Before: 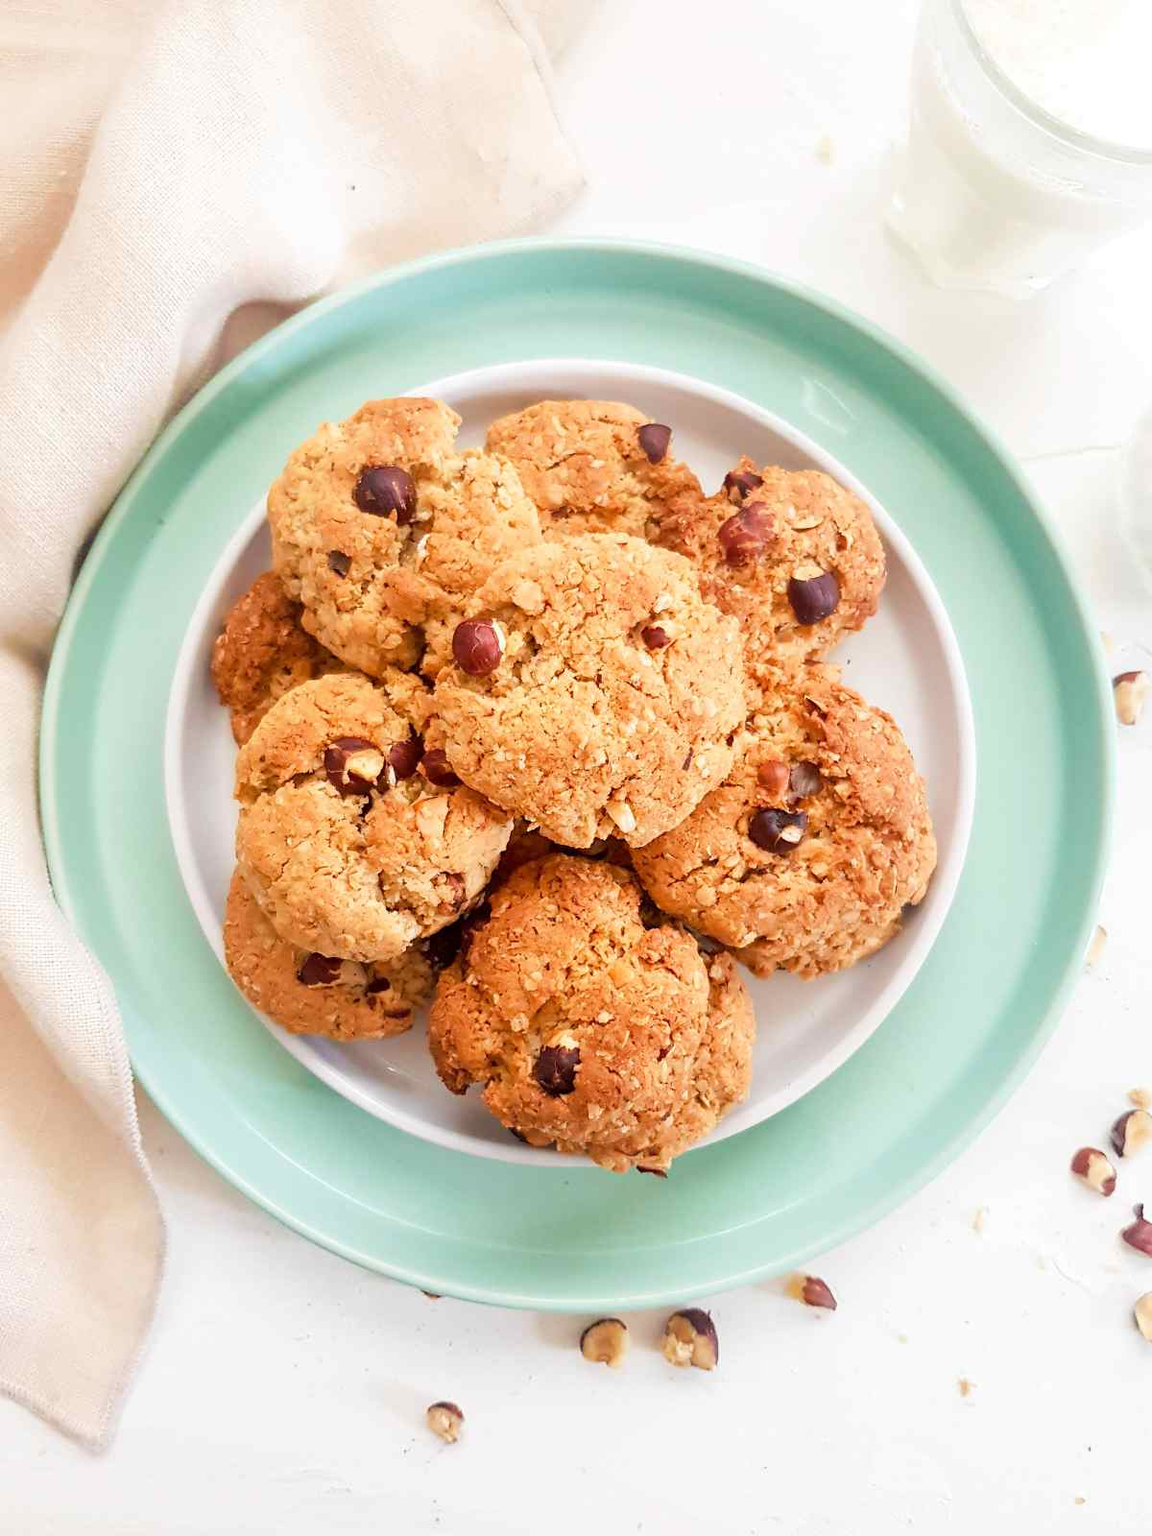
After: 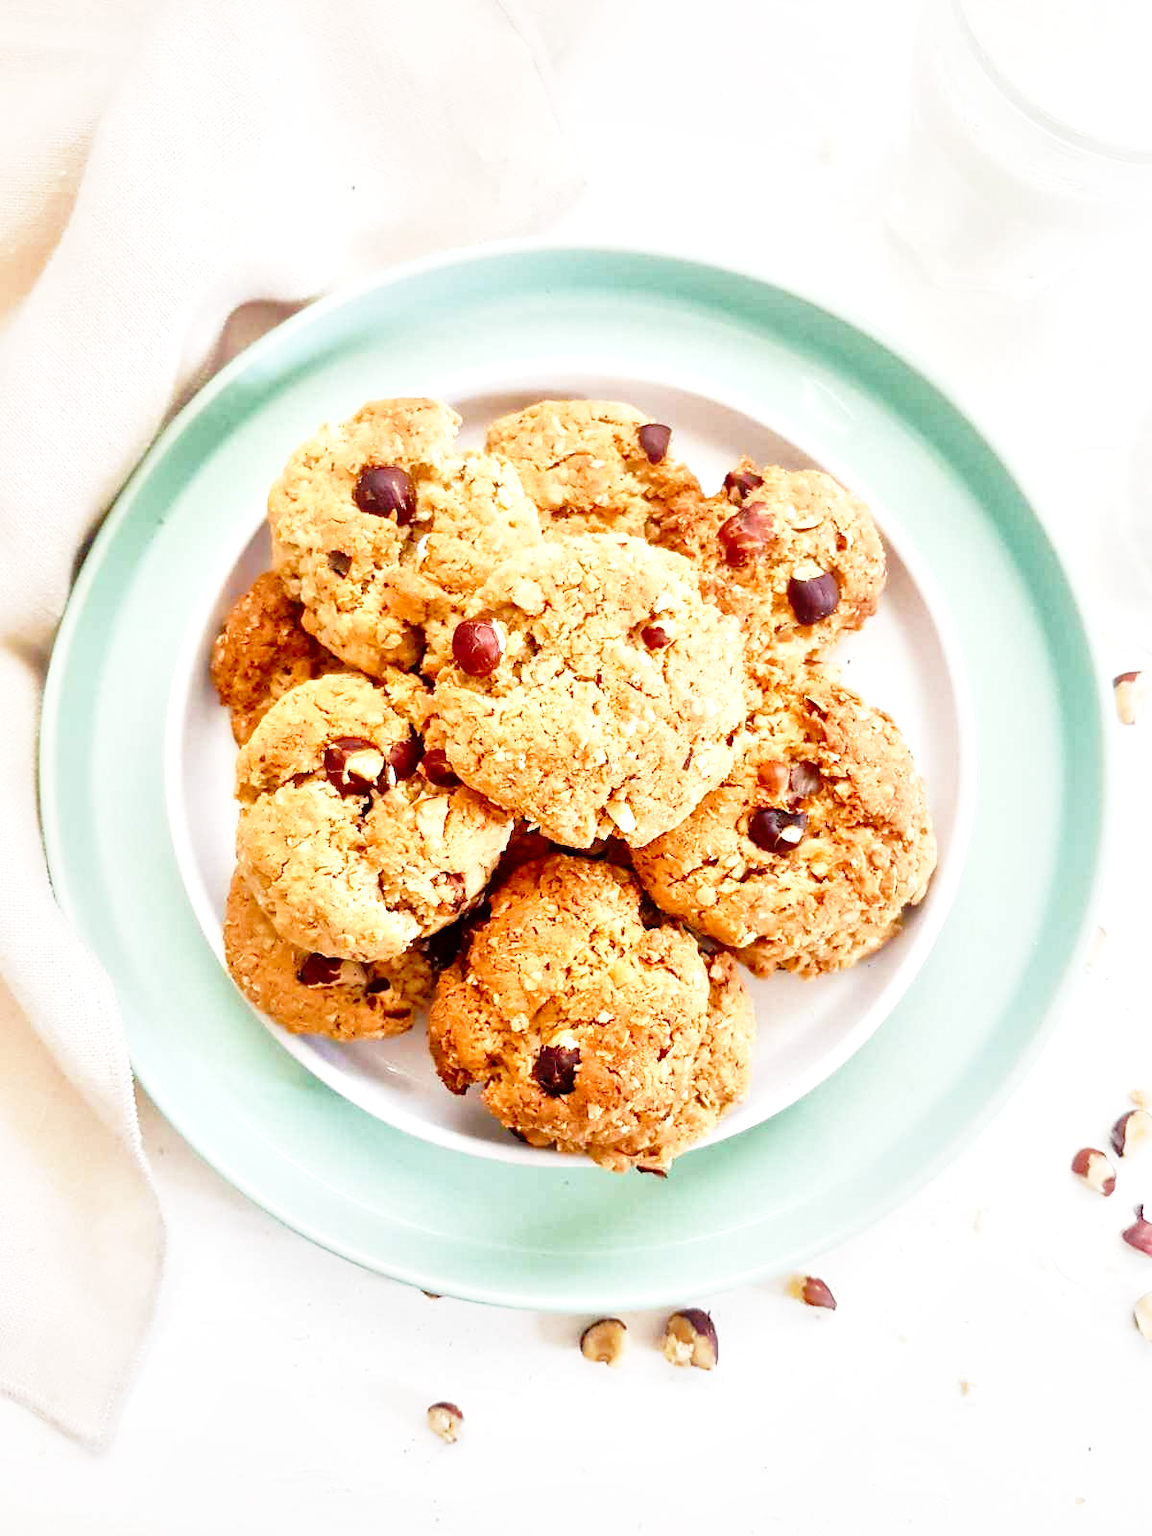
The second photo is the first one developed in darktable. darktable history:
base curve: curves: ch0 [(0, 0) (0.028, 0.03) (0.121, 0.232) (0.46, 0.748) (0.859, 0.968) (1, 1)], preserve colors none
local contrast: mode bilateral grid, contrast 24, coarseness 59, detail 151%, midtone range 0.2
